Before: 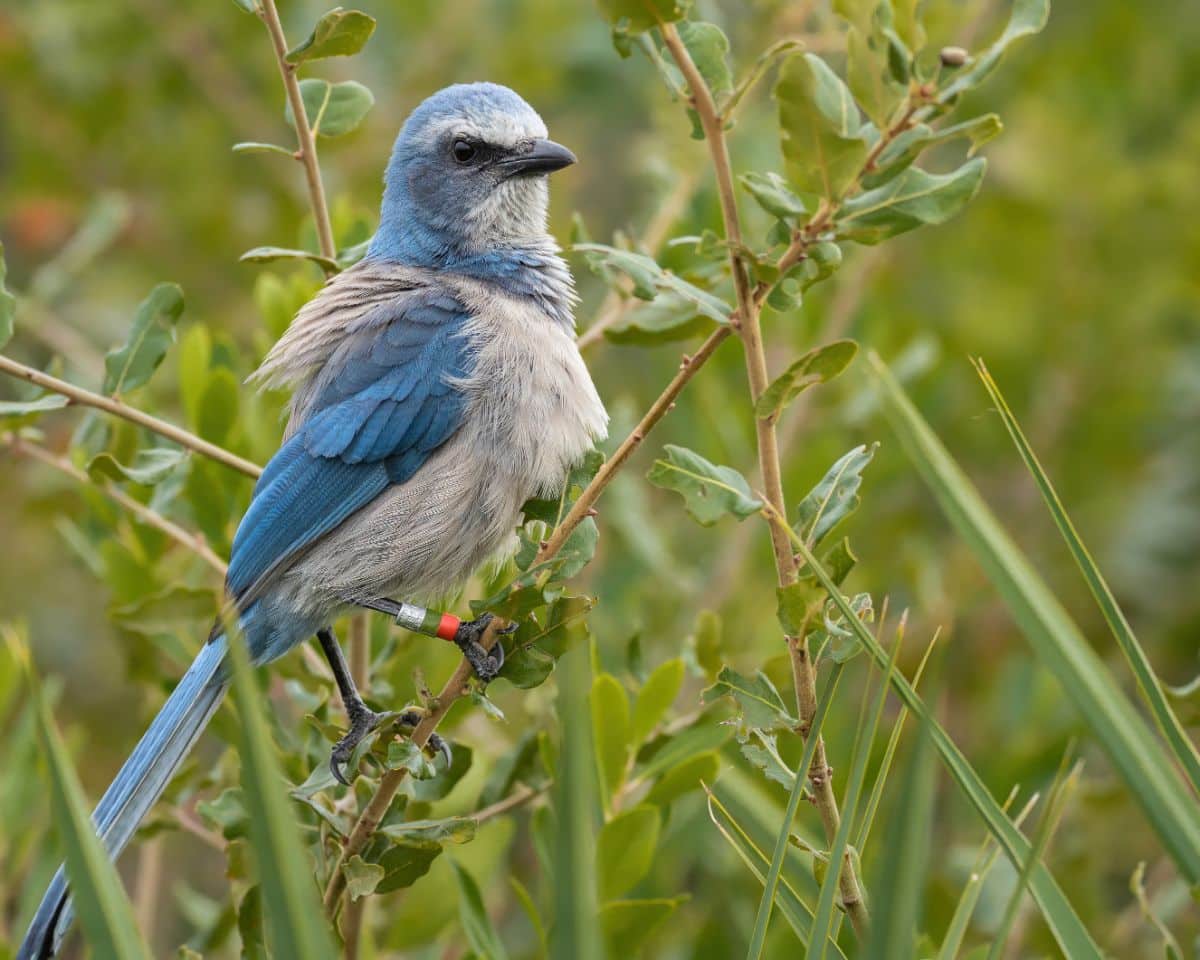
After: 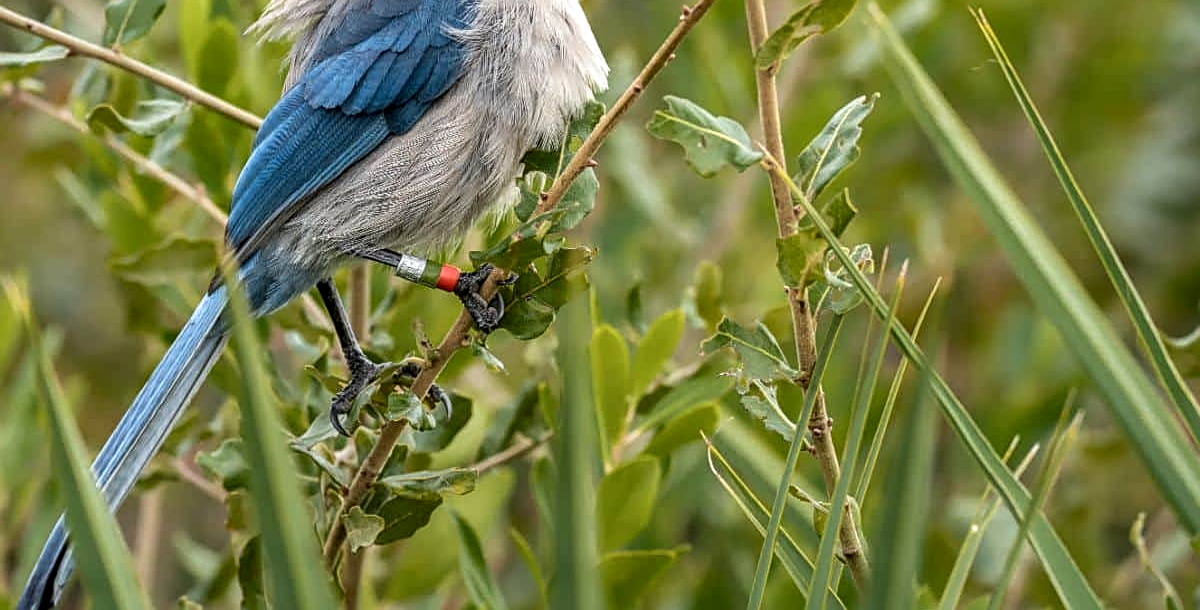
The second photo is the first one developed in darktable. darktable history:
crop and rotate: top 36.435%
local contrast: highlights 25%, detail 150%
sharpen: on, module defaults
